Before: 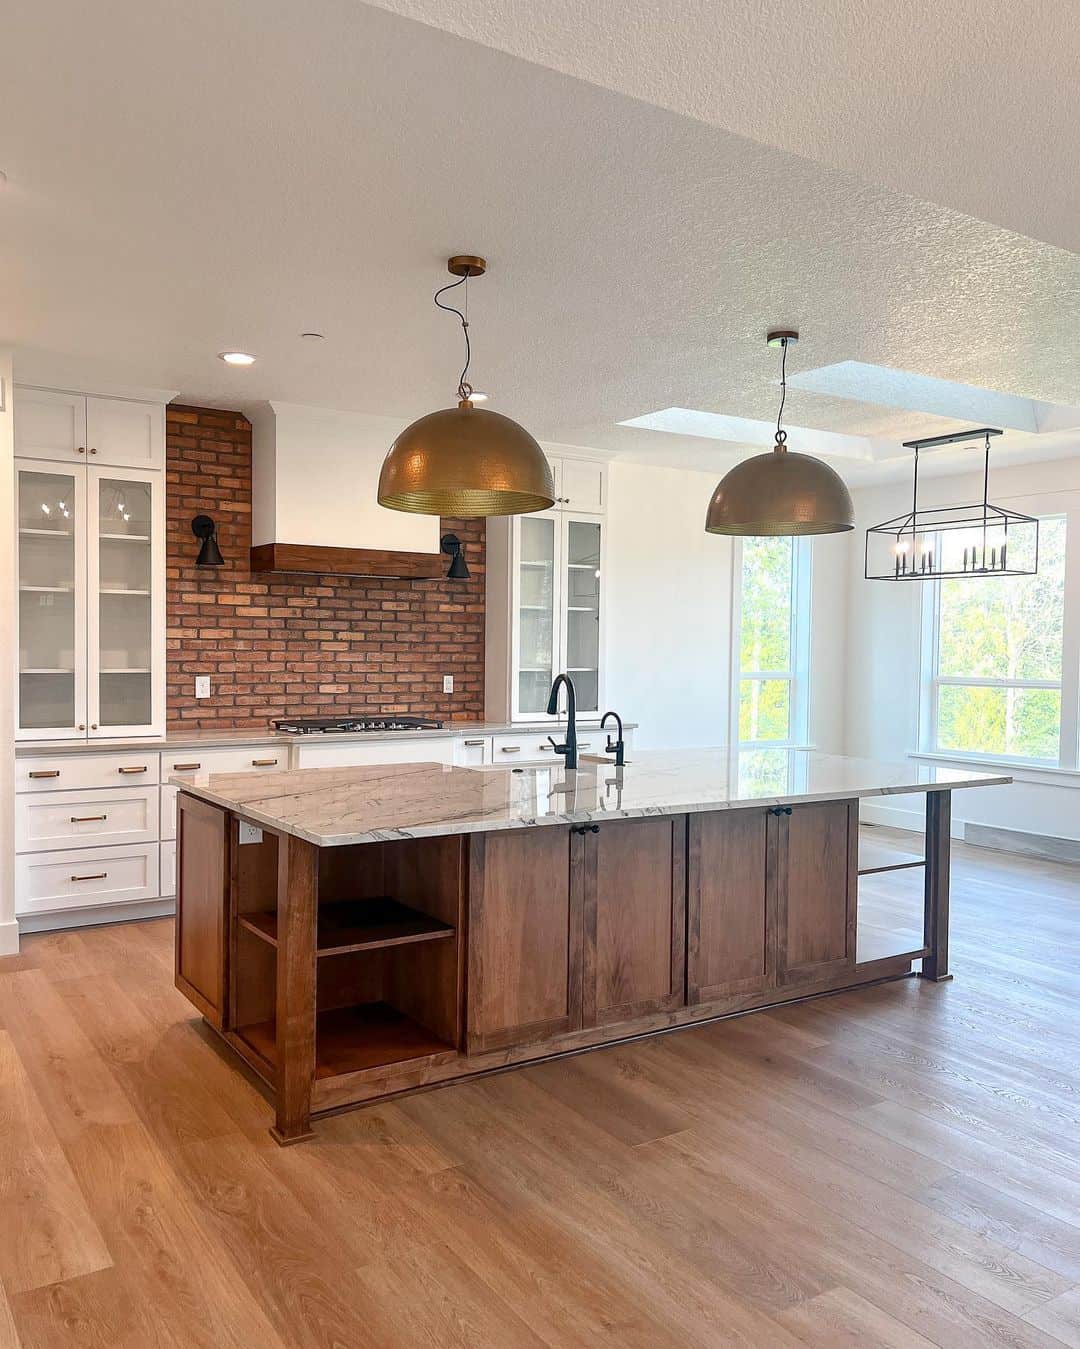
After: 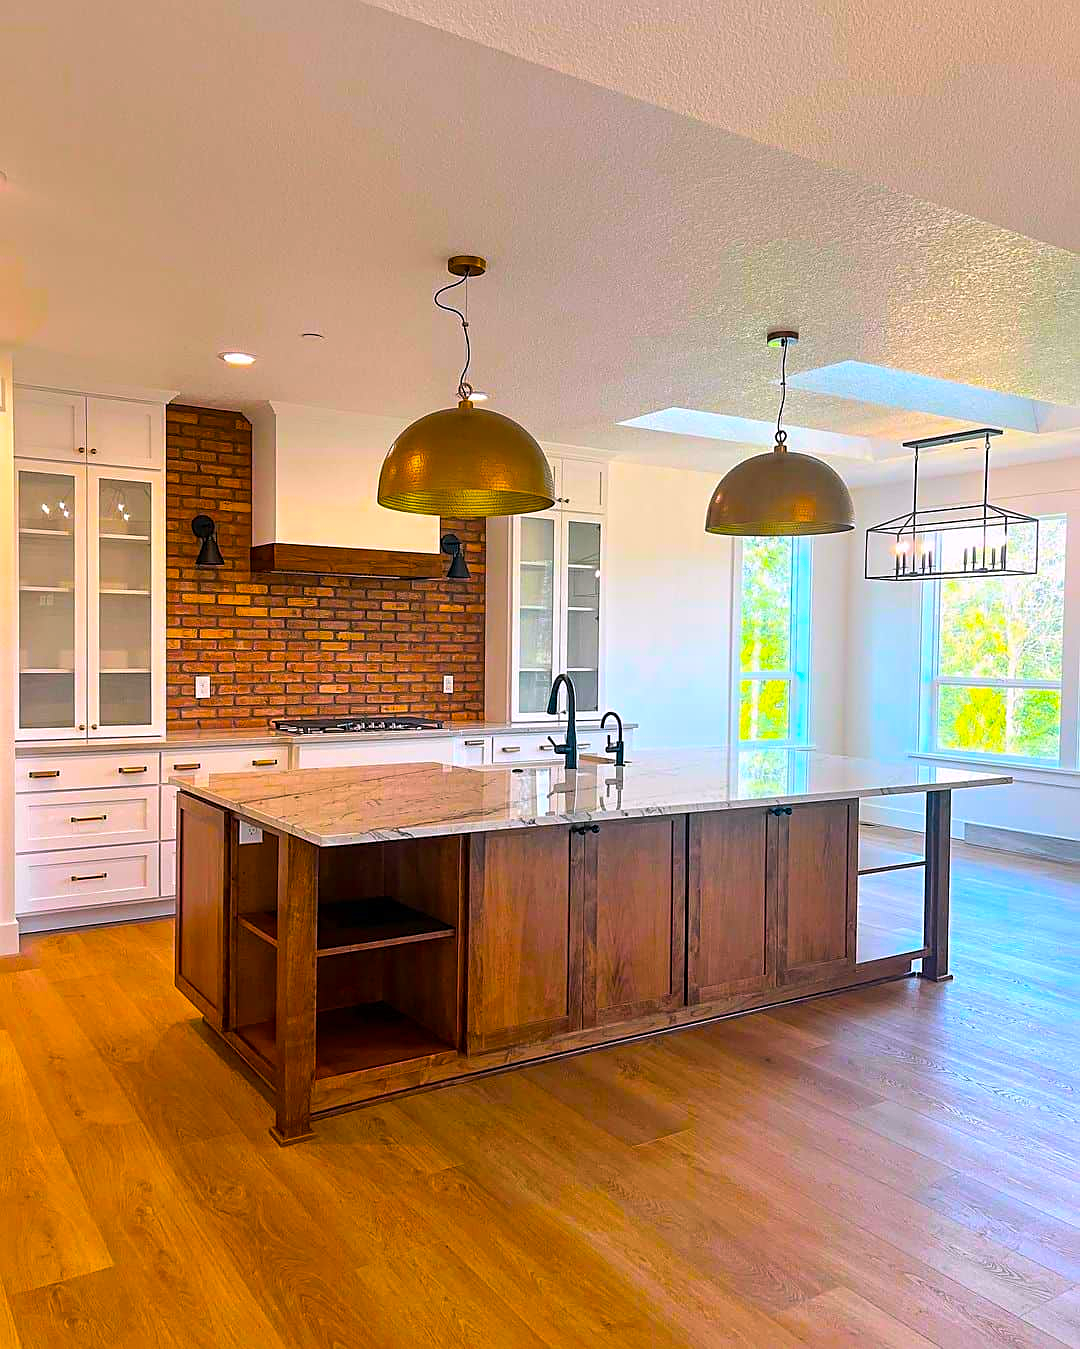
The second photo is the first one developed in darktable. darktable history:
color balance rgb: highlights gain › chroma 2.047%, highlights gain › hue 291.36°, linear chroma grading › highlights 98.918%, linear chroma grading › global chroma 23.391%, perceptual saturation grading › global saturation 25.261%
sharpen: on, module defaults
